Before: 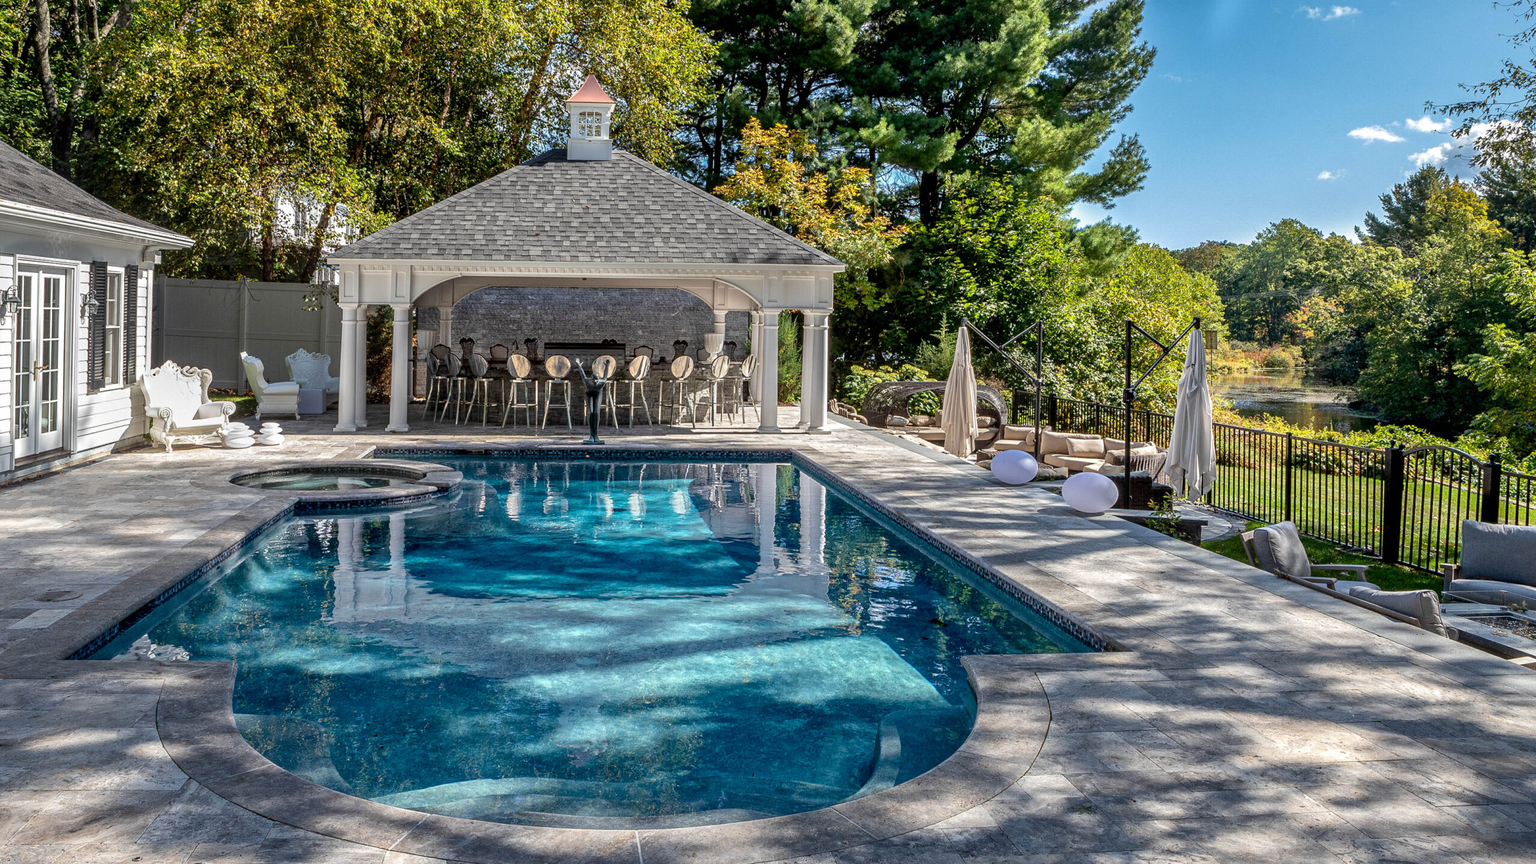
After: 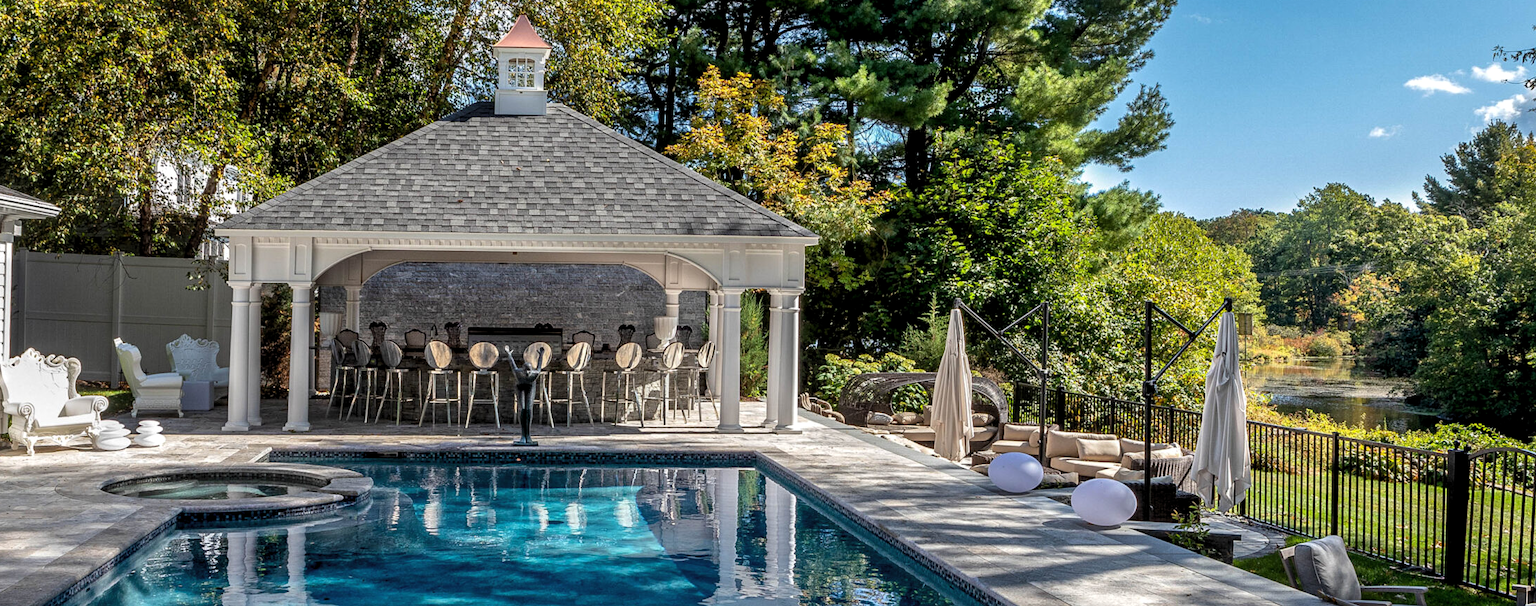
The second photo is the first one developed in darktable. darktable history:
crop and rotate: left 9.325%, top 7.18%, right 4.822%, bottom 32.51%
levels: levels [0.026, 0.507, 0.987]
